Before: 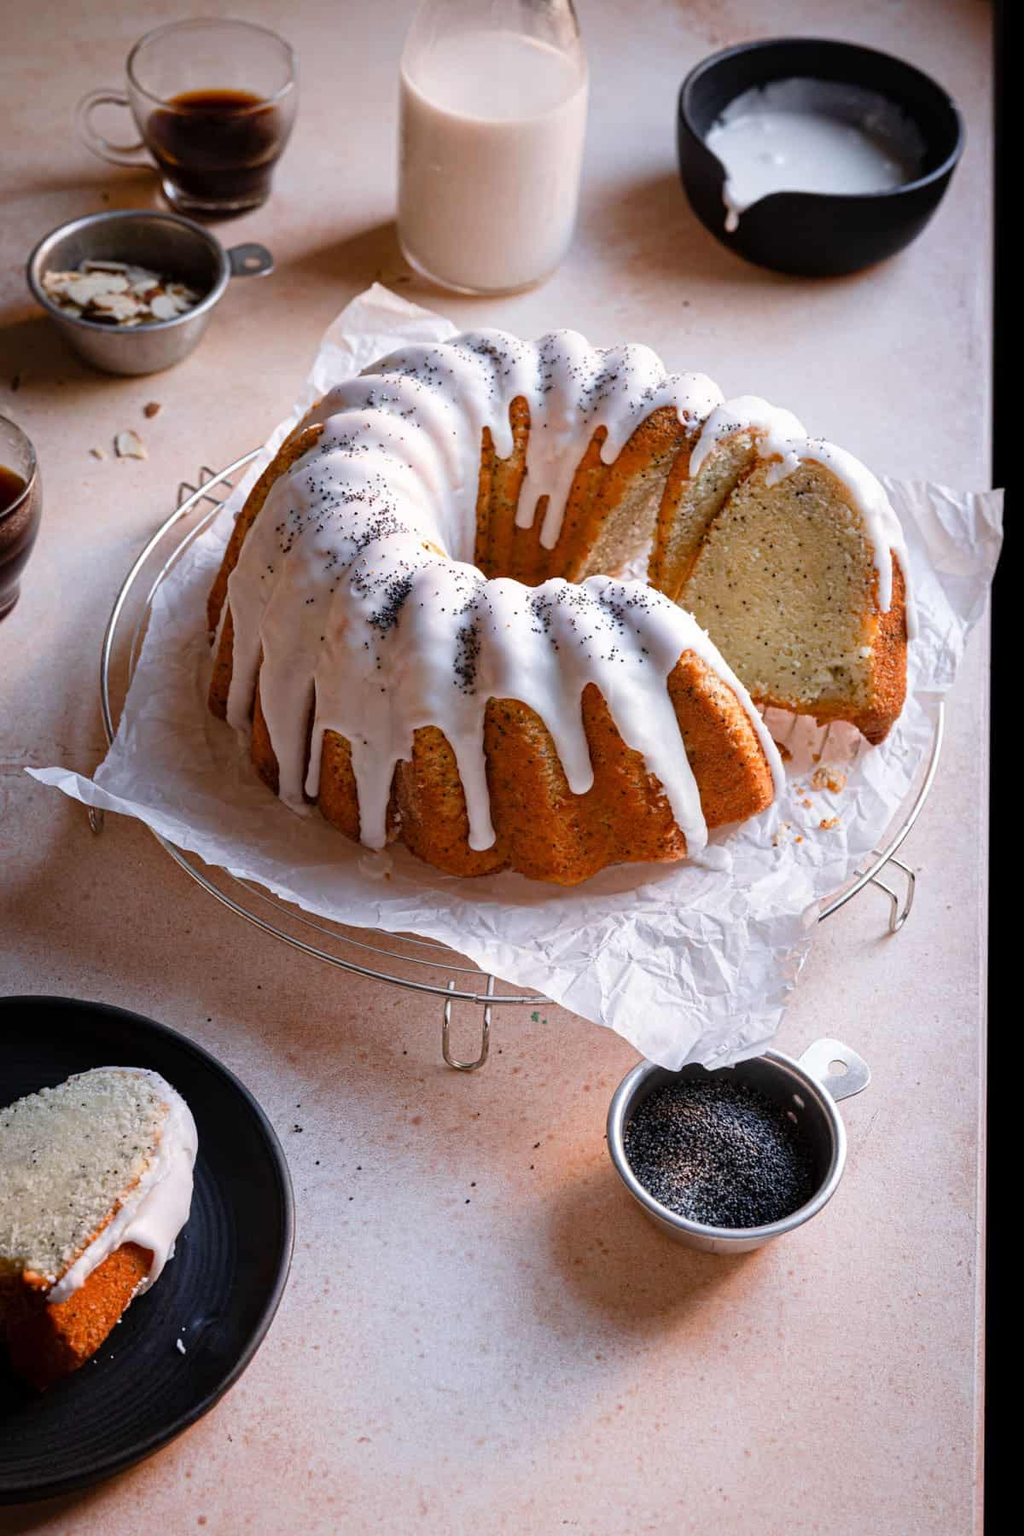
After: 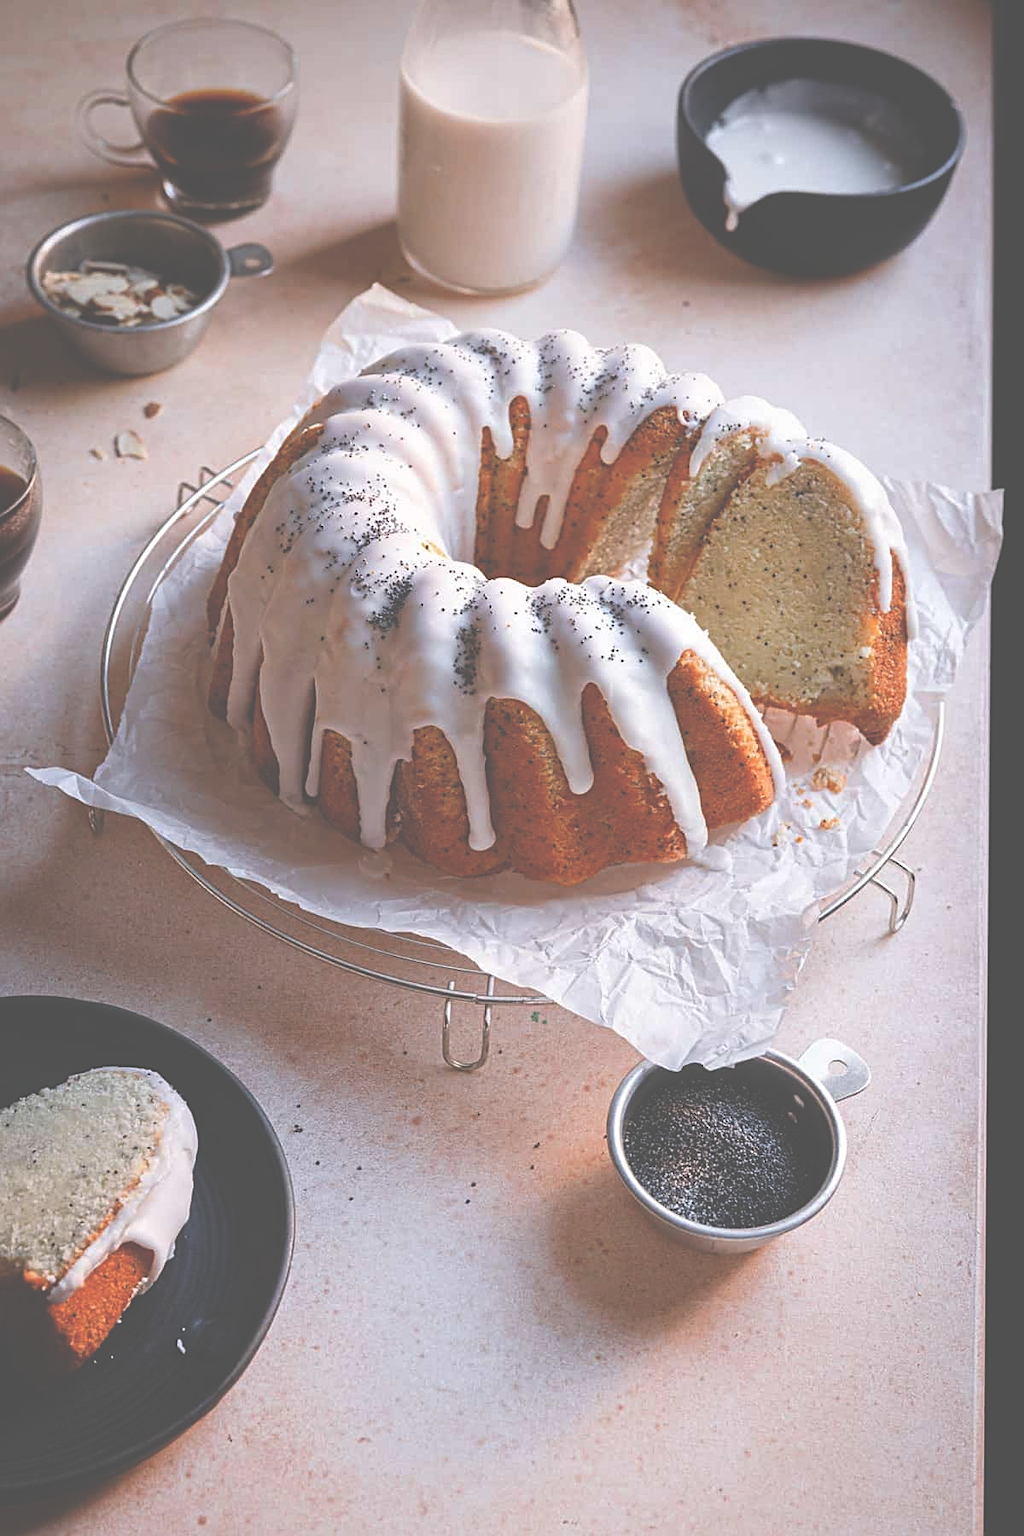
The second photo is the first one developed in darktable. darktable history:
exposure: black level correction -0.087, compensate highlight preservation false
sharpen: on, module defaults
